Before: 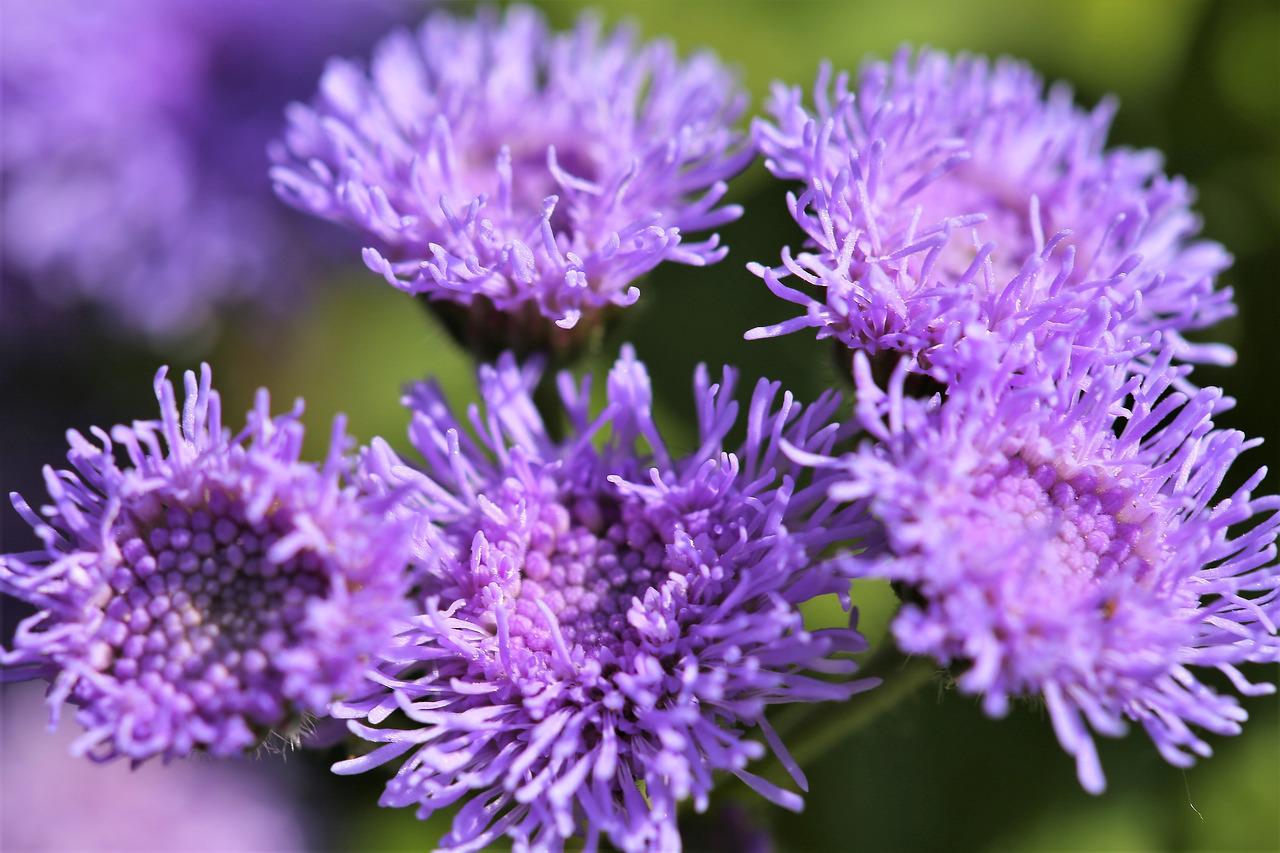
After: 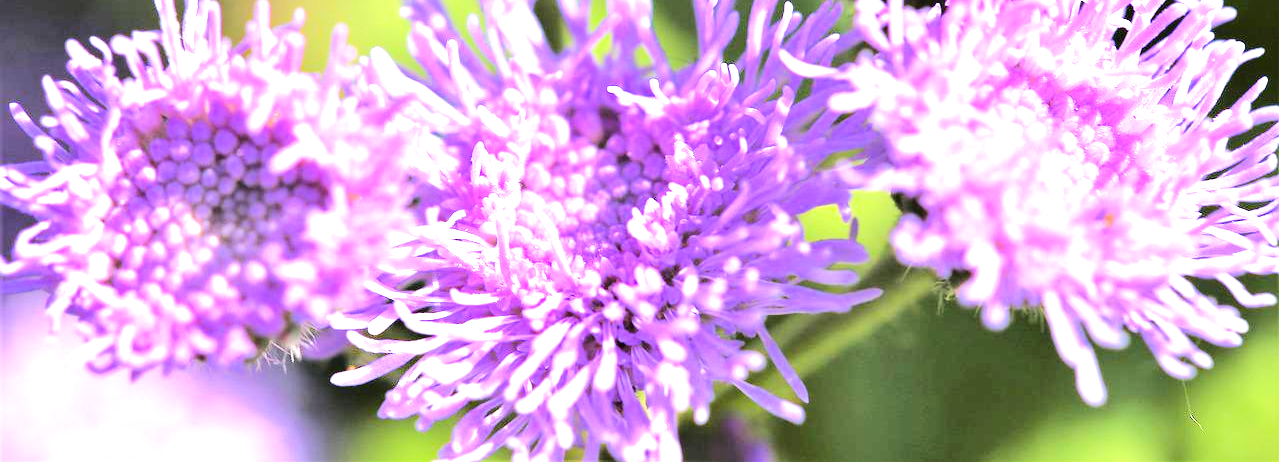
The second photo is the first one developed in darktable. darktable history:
base curve: curves: ch0 [(0, 0) (0.303, 0.277) (1, 1)], preserve colors none
crop and rotate: top 45.826%, right 0.04%
exposure: black level correction 0, exposure 1.685 EV, compensate highlight preservation false
tone equalizer: -7 EV 0.146 EV, -6 EV 0.6 EV, -5 EV 1.17 EV, -4 EV 1.35 EV, -3 EV 1.15 EV, -2 EV 0.6 EV, -1 EV 0.154 EV, edges refinement/feathering 500, mask exposure compensation -1.57 EV, preserve details no
